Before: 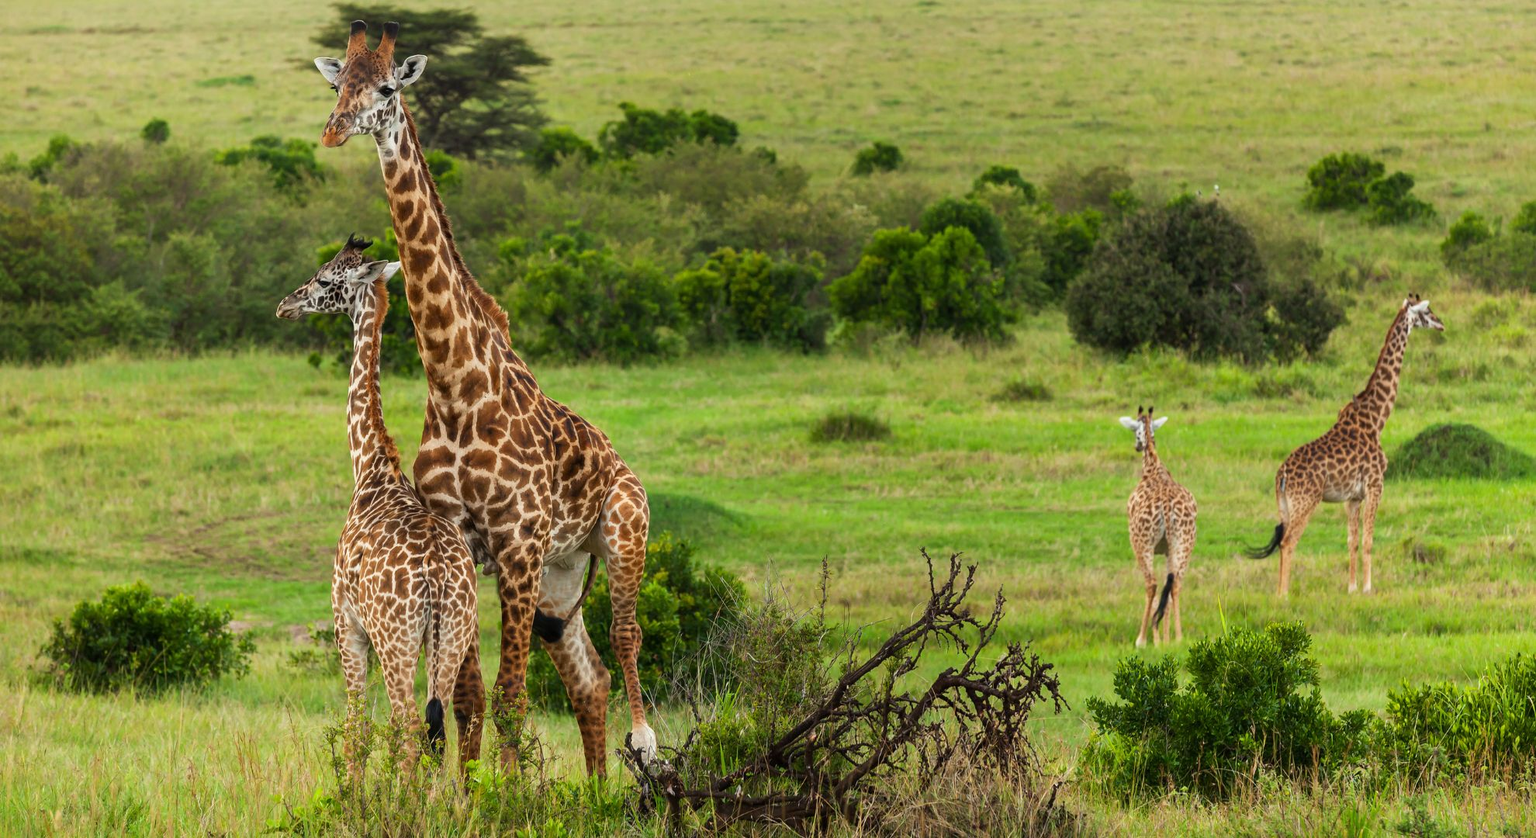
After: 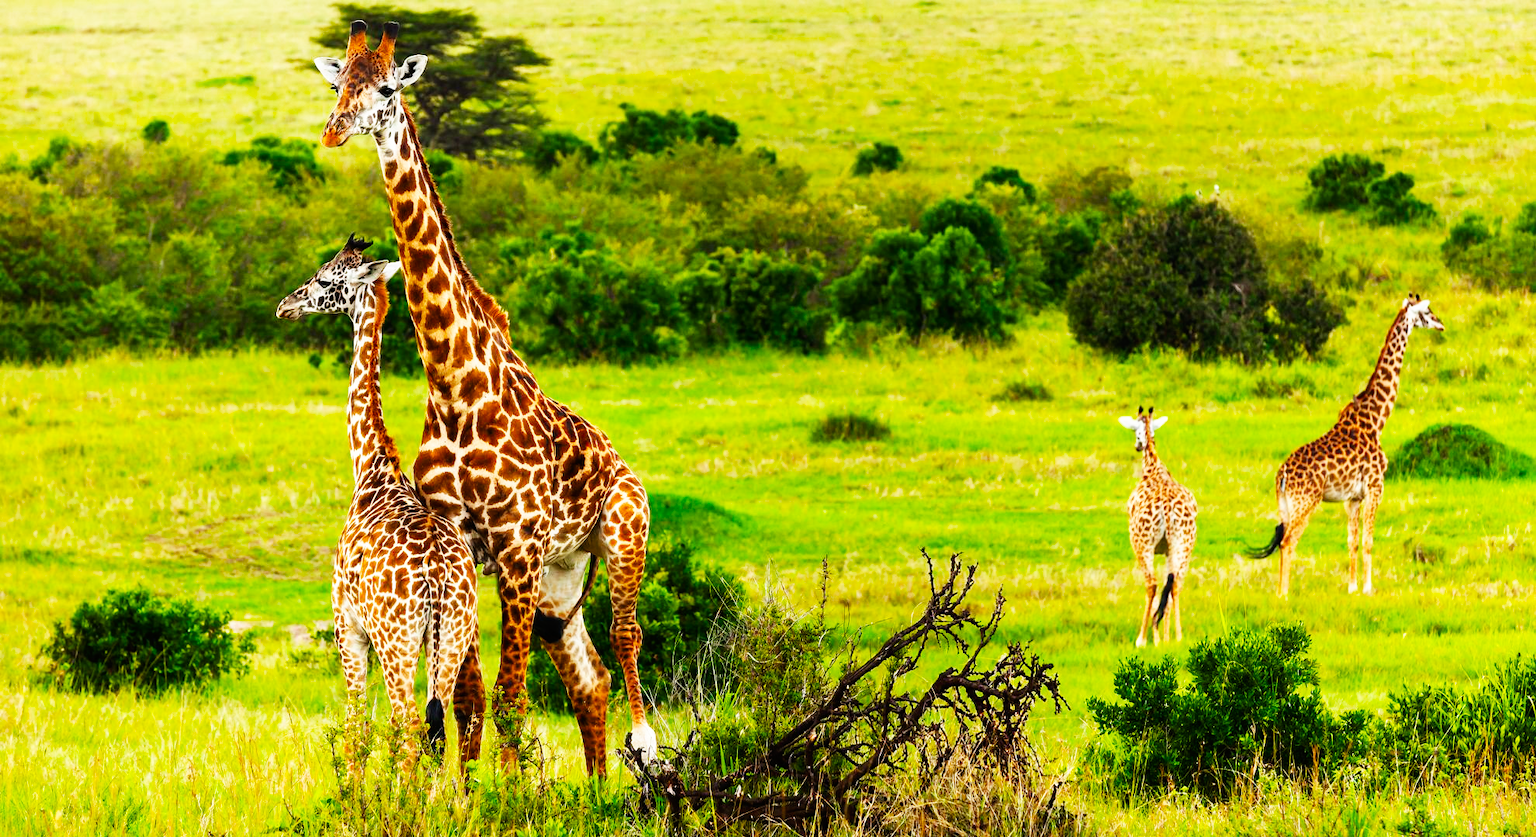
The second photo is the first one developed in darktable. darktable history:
color balance rgb: shadows lift › luminance -20.147%, perceptual saturation grading › global saturation 19.576%, global vibrance -1.116%, saturation formula JzAzBz (2021)
base curve: curves: ch0 [(0, 0) (0.007, 0.004) (0.027, 0.03) (0.046, 0.07) (0.207, 0.54) (0.442, 0.872) (0.673, 0.972) (1, 1)], preserve colors none
